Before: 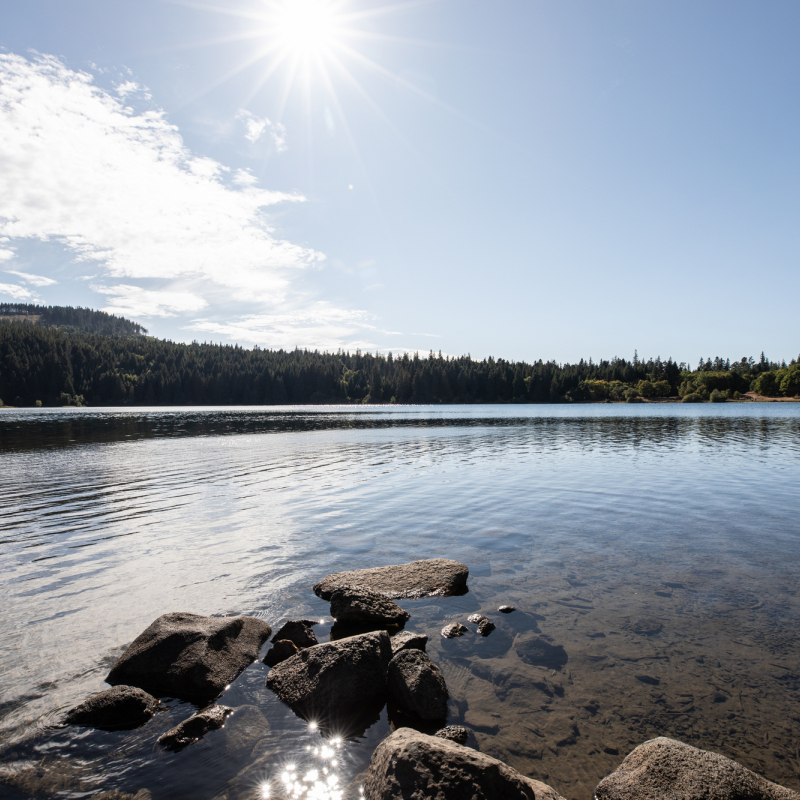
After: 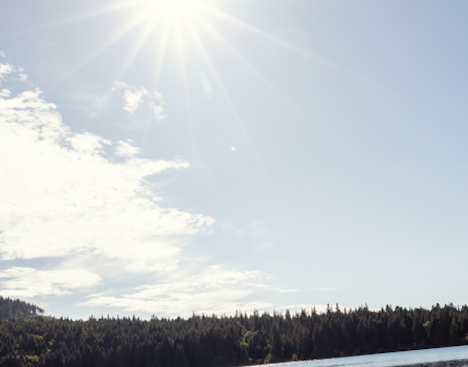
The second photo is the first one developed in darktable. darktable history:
crop: left 15.306%, top 9.065%, right 30.789%, bottom 48.638%
color correction: highlights a* -0.95, highlights b* 4.5, shadows a* 3.55
rotate and perspective: rotation -5.2°, automatic cropping off
